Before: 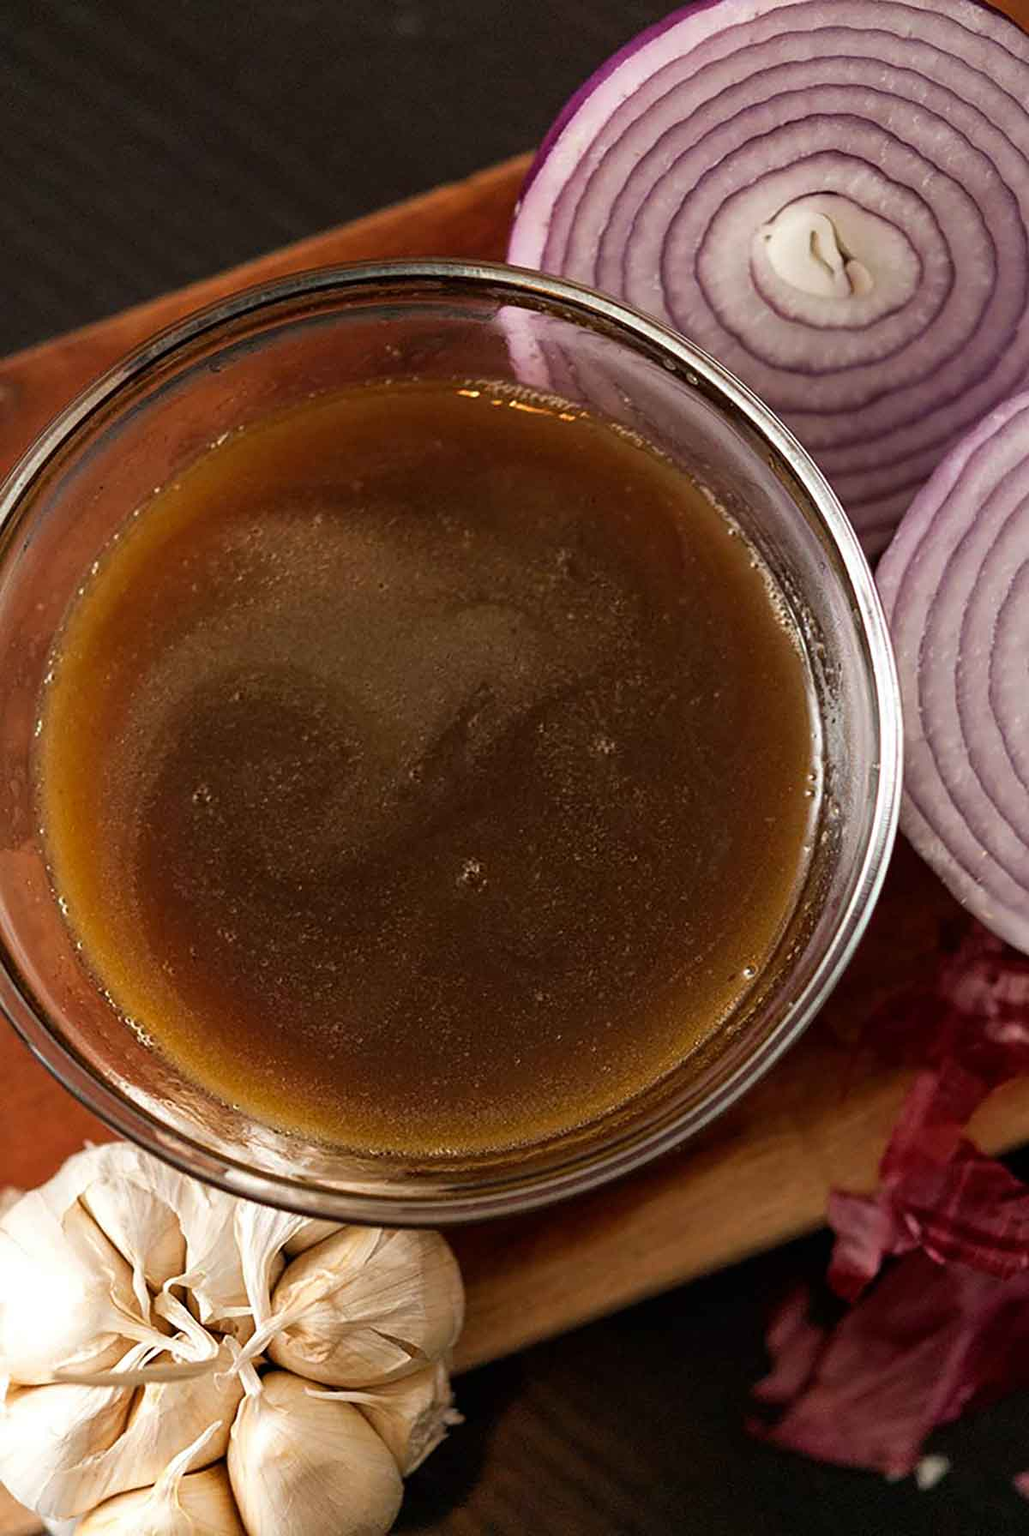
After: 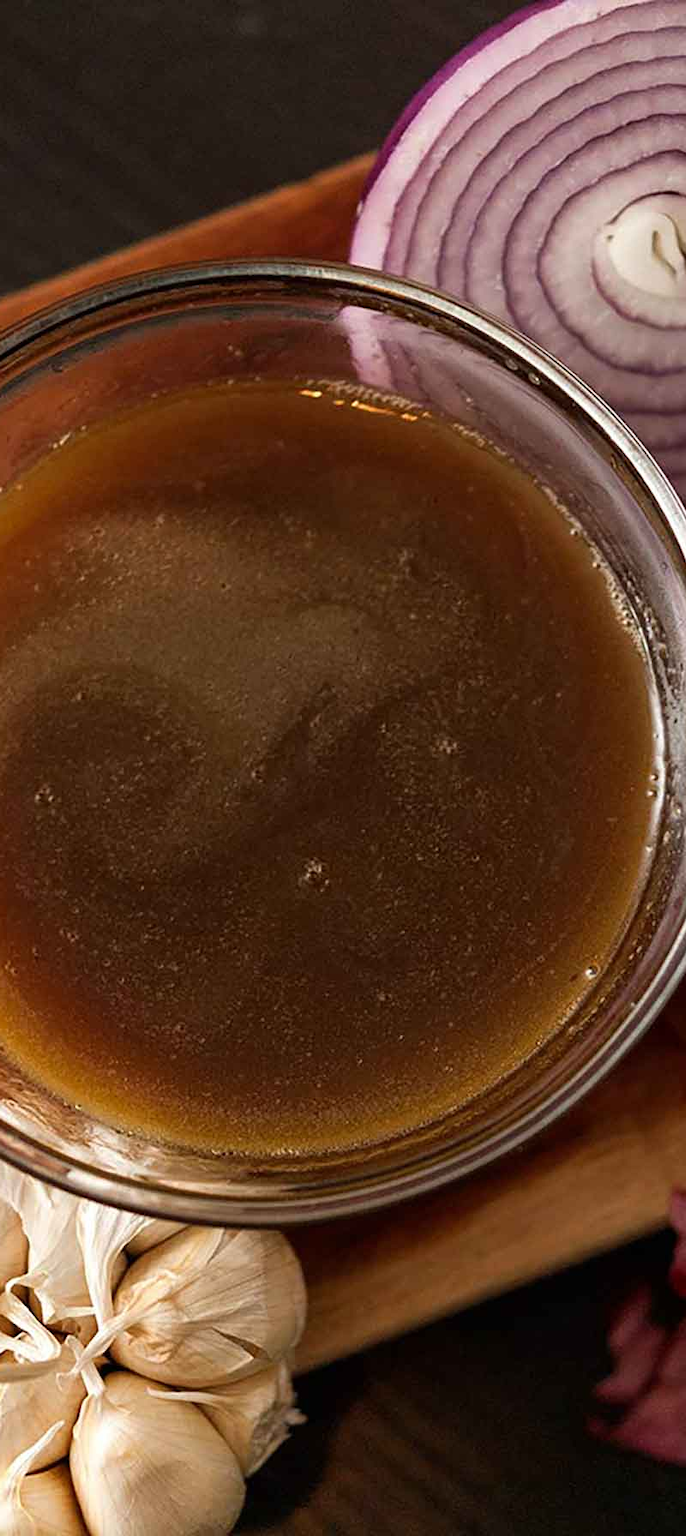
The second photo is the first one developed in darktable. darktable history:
crop: left 15.374%, right 17.843%
